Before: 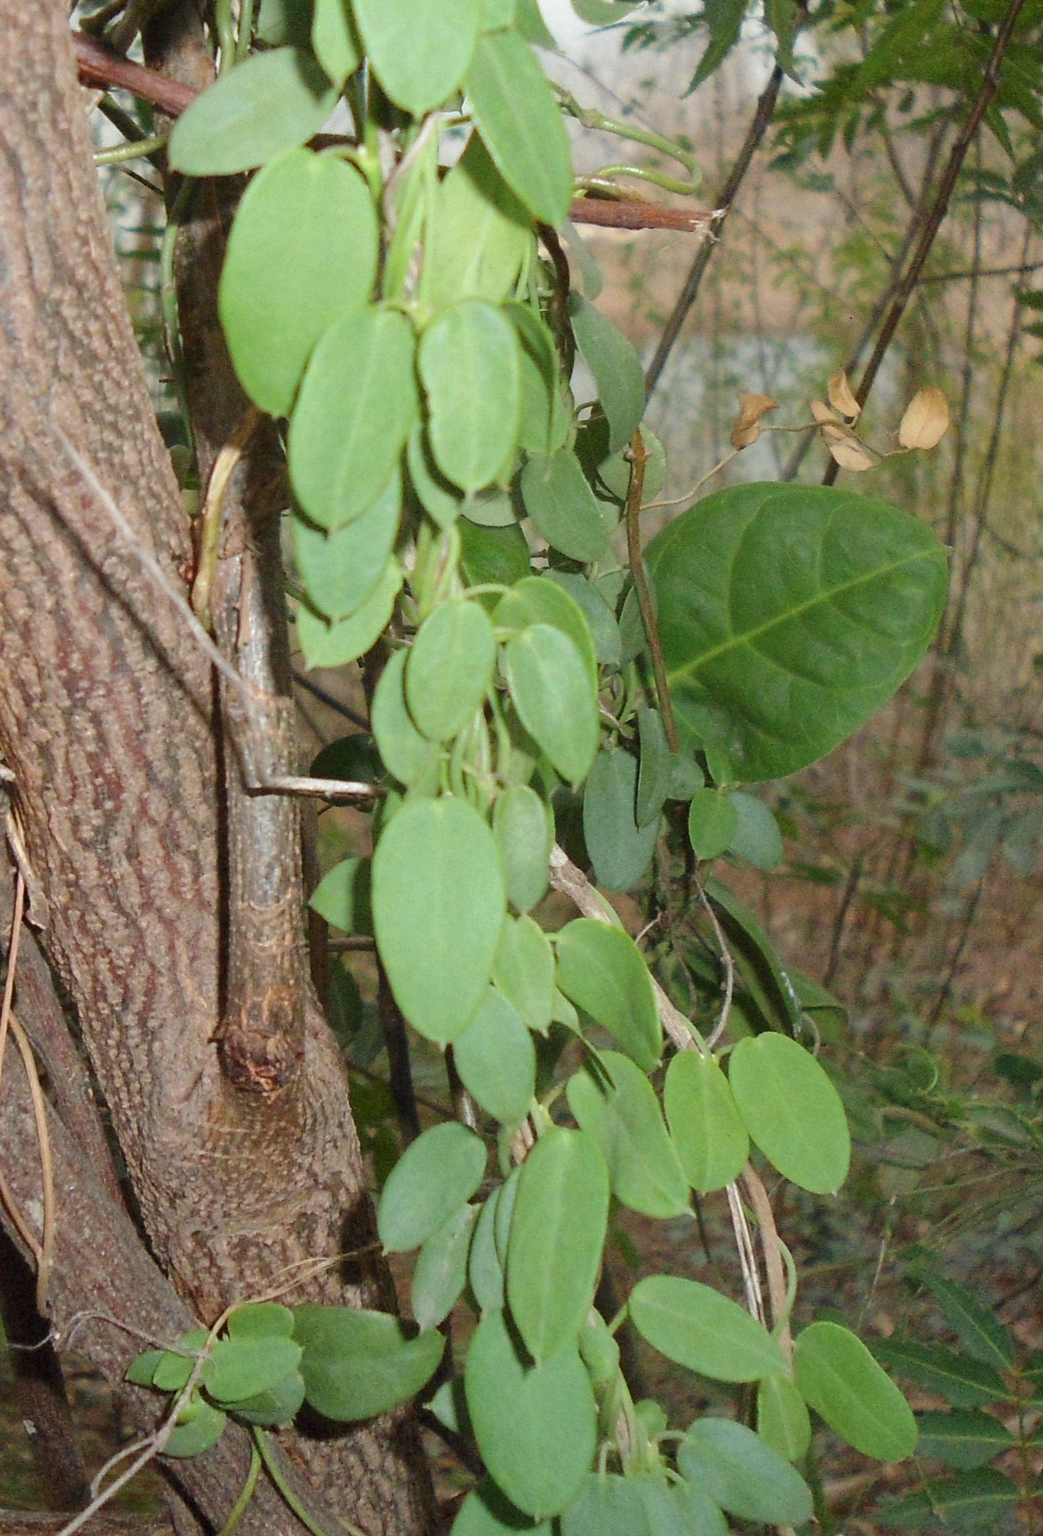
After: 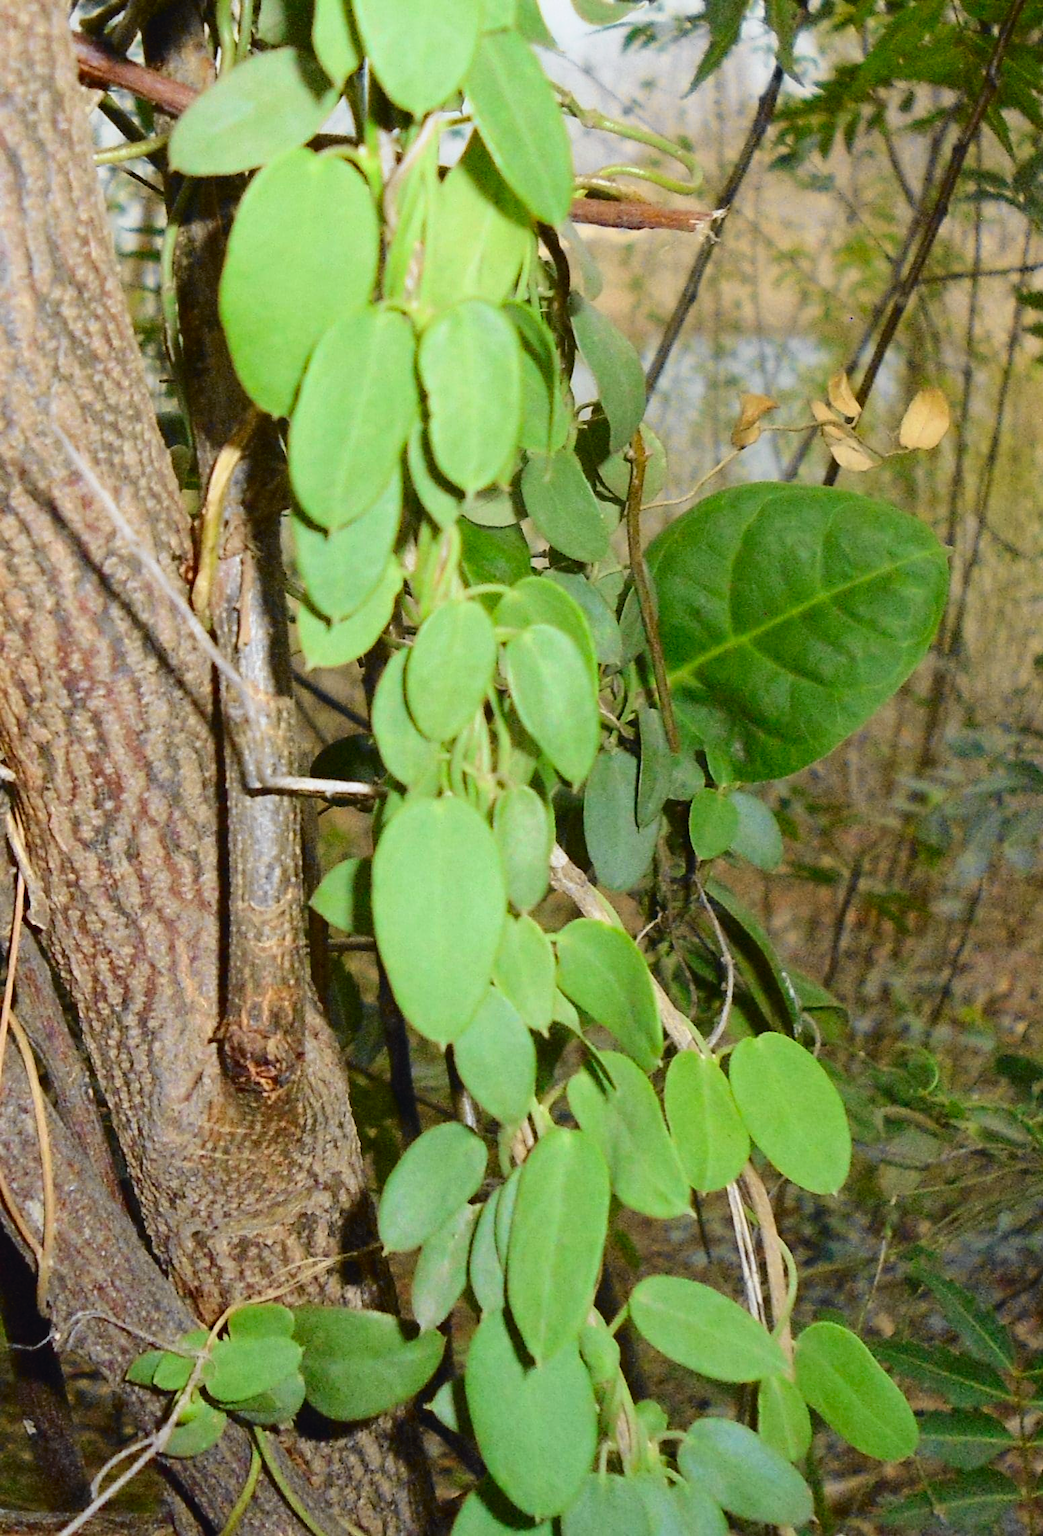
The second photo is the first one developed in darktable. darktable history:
tone curve: curves: ch0 [(0, 0.023) (0.104, 0.058) (0.21, 0.162) (0.469, 0.524) (0.579, 0.65) (0.725, 0.8) (0.858, 0.903) (1, 0.974)]; ch1 [(0, 0) (0.414, 0.395) (0.447, 0.447) (0.502, 0.501) (0.521, 0.512) (0.566, 0.566) (0.618, 0.61) (0.654, 0.642) (1, 1)]; ch2 [(0, 0) (0.369, 0.388) (0.437, 0.453) (0.492, 0.485) (0.524, 0.508) (0.553, 0.566) (0.583, 0.608) (1, 1)], color space Lab, independent channels, preserve colors none
color balance rgb: perceptual saturation grading › global saturation 30.69%, global vibrance -24.904%
